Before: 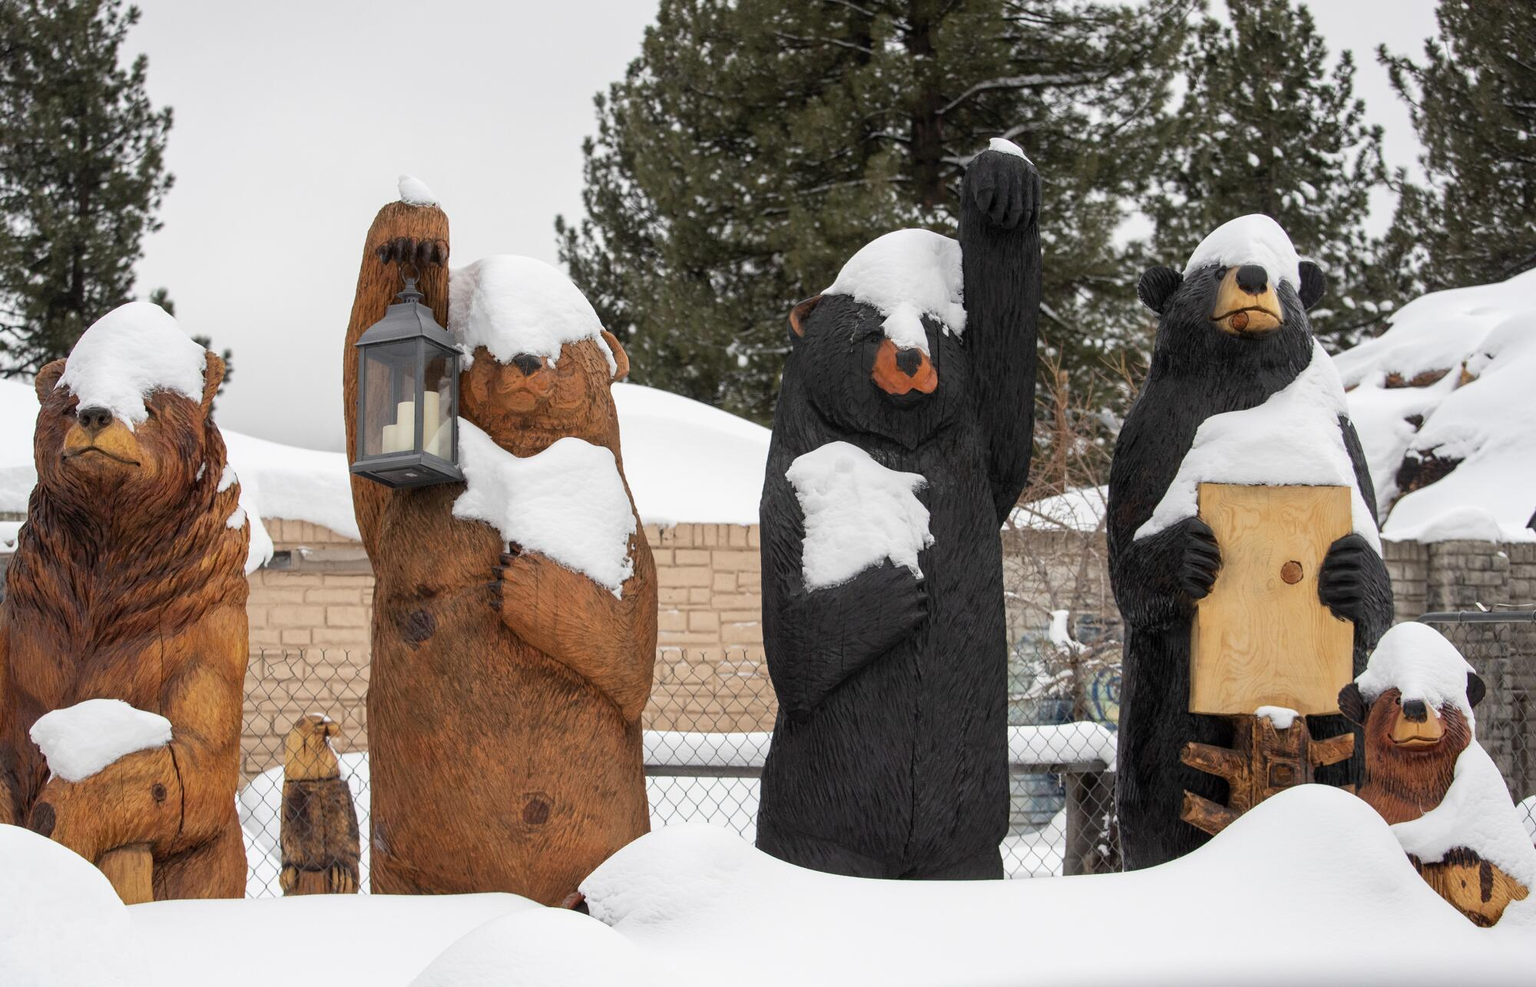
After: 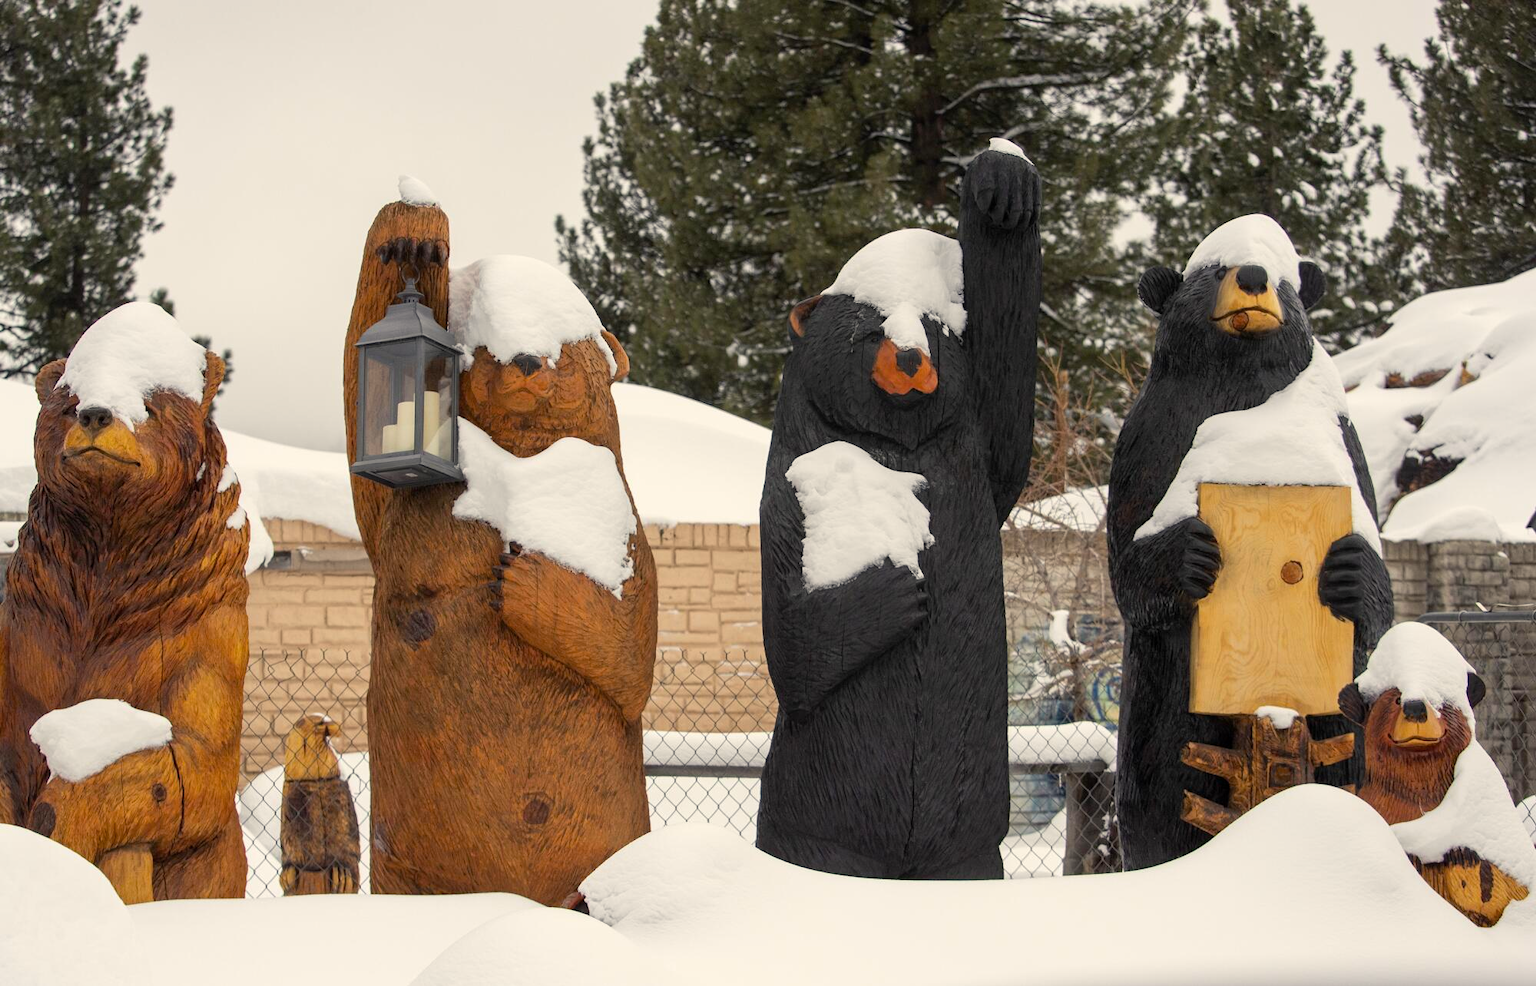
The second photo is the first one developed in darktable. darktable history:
color balance rgb: highlights gain › chroma 2.972%, highlights gain › hue 78.22°, perceptual saturation grading › global saturation 19.994%
